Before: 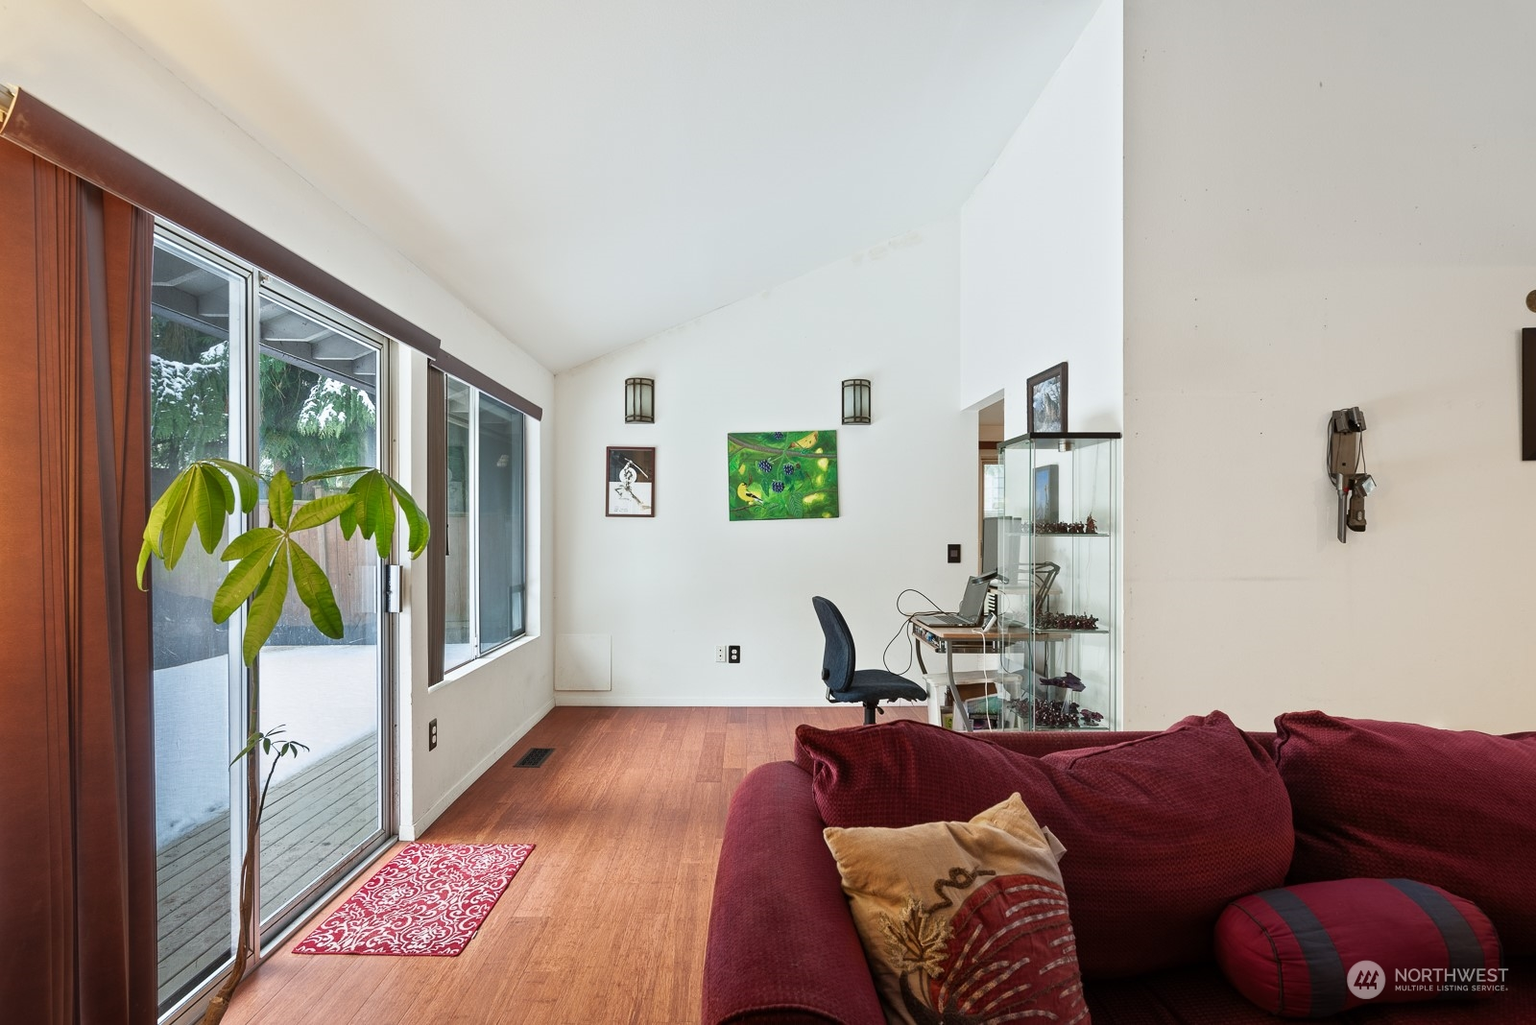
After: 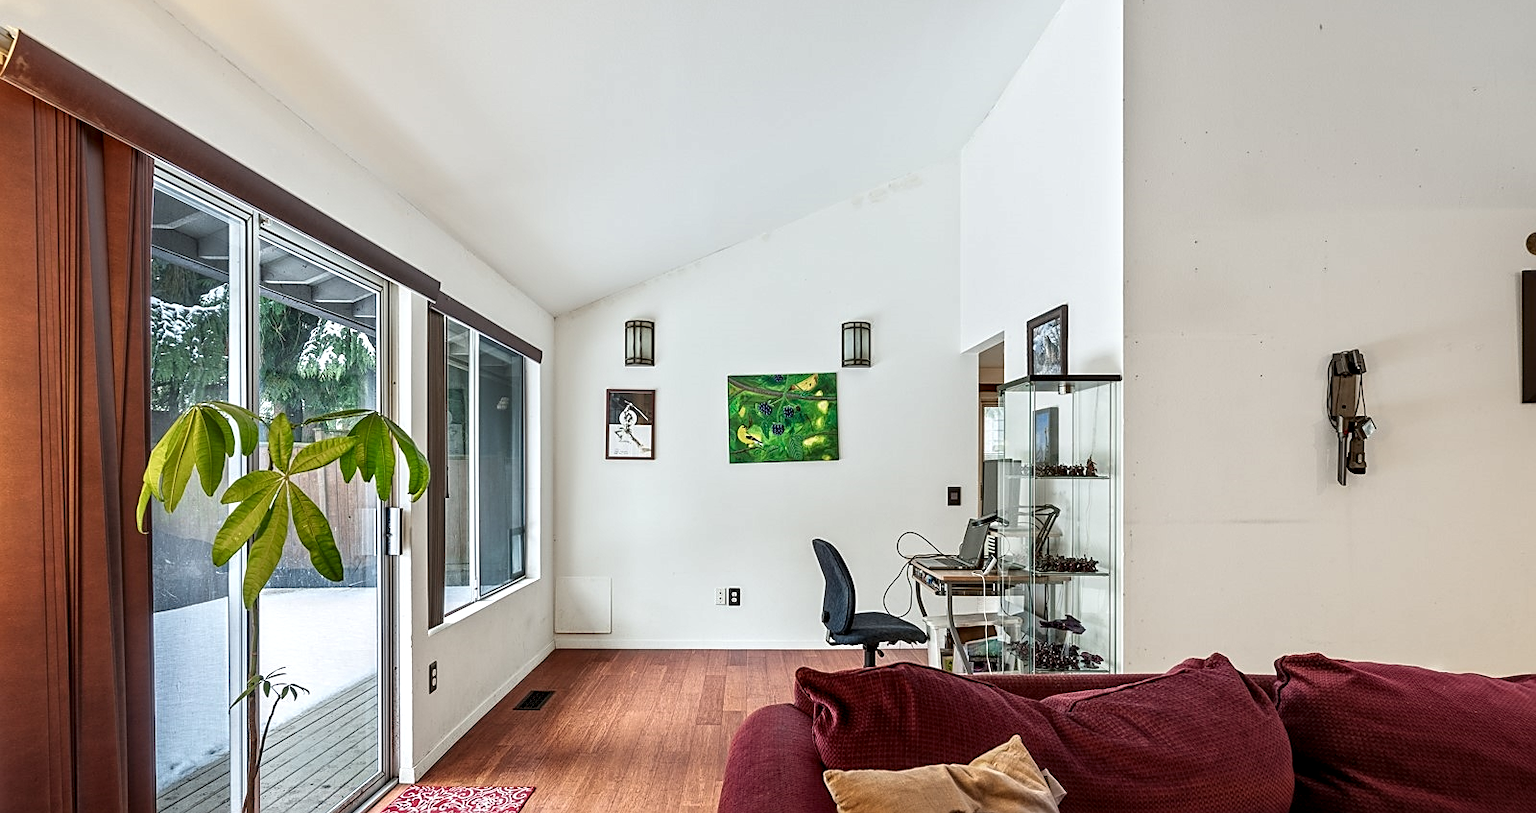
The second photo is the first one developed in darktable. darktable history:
sharpen: on, module defaults
local contrast: detail 150%
contrast brightness saturation: contrast 0.05
crop and rotate: top 5.667%, bottom 14.937%
